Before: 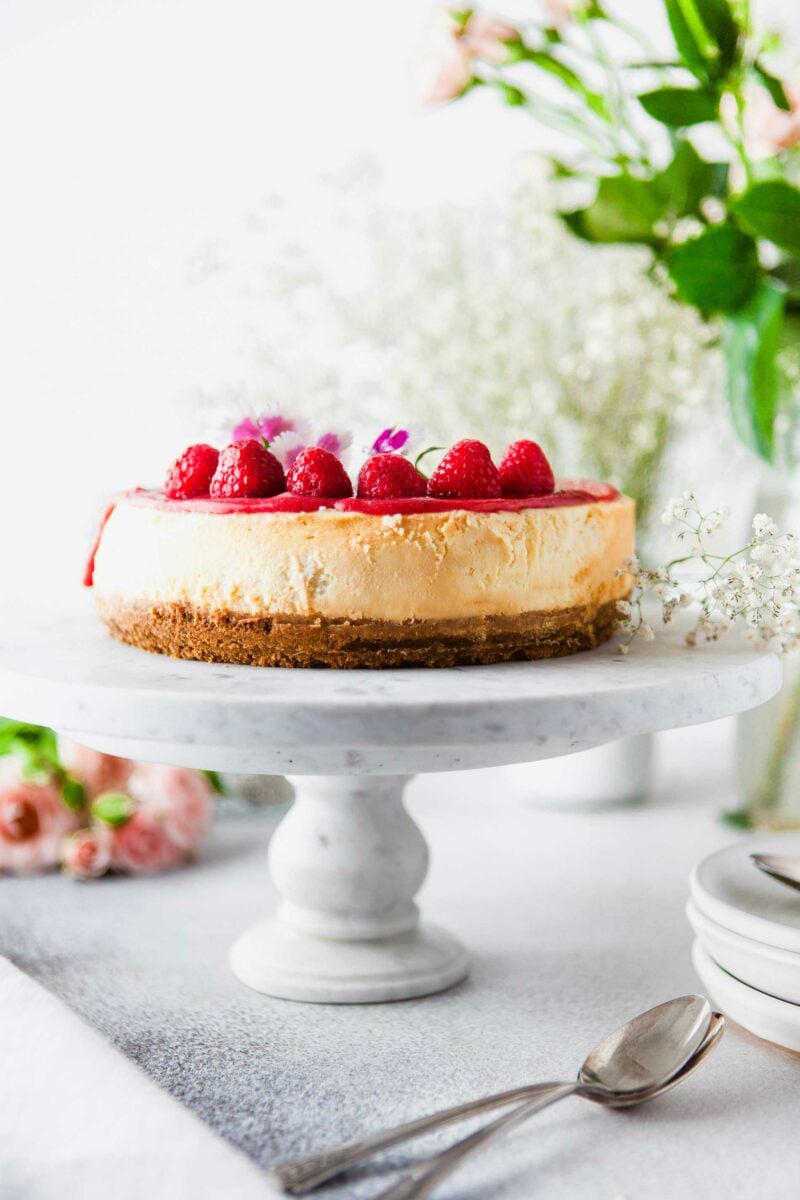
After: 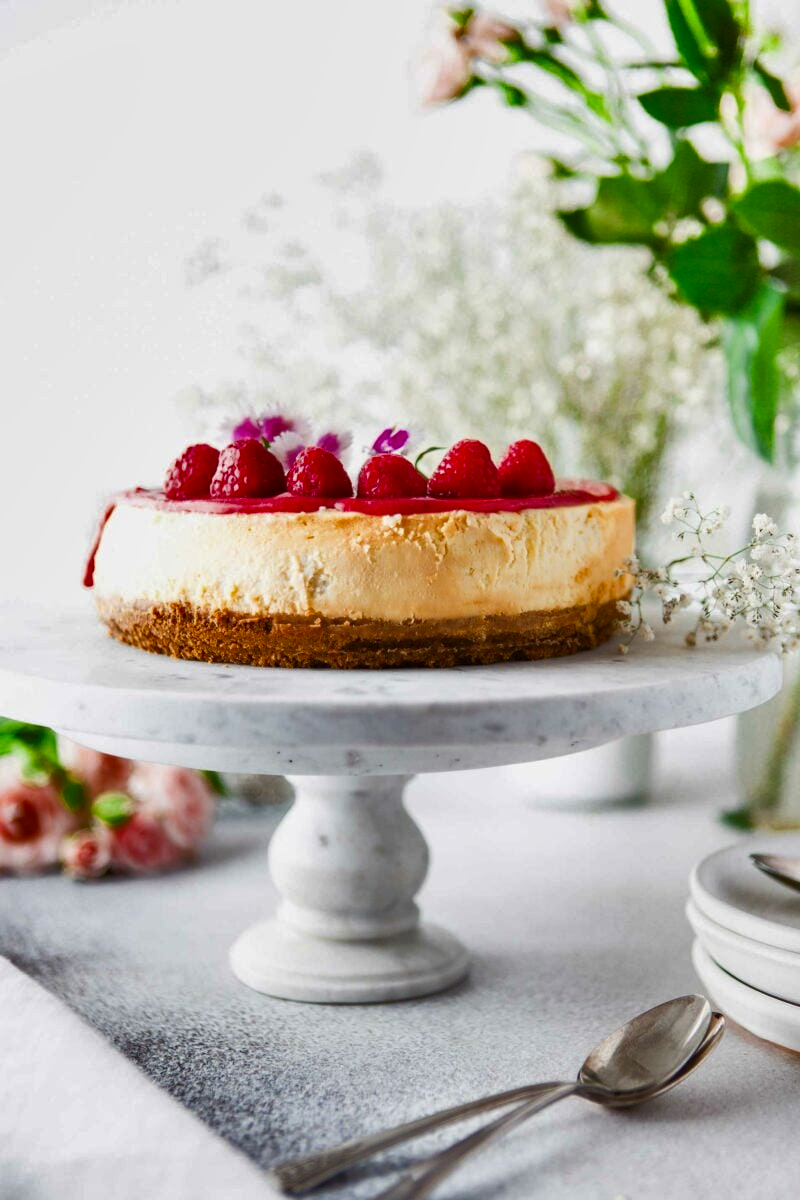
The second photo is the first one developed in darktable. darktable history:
shadows and highlights: radius 108.98, shadows 23.88, highlights -58.78, low approximation 0.01, soften with gaussian
color zones: curves: ch1 [(0, 0.523) (0.143, 0.545) (0.286, 0.52) (0.429, 0.506) (0.571, 0.503) (0.714, 0.503) (0.857, 0.508) (1, 0.523)]
